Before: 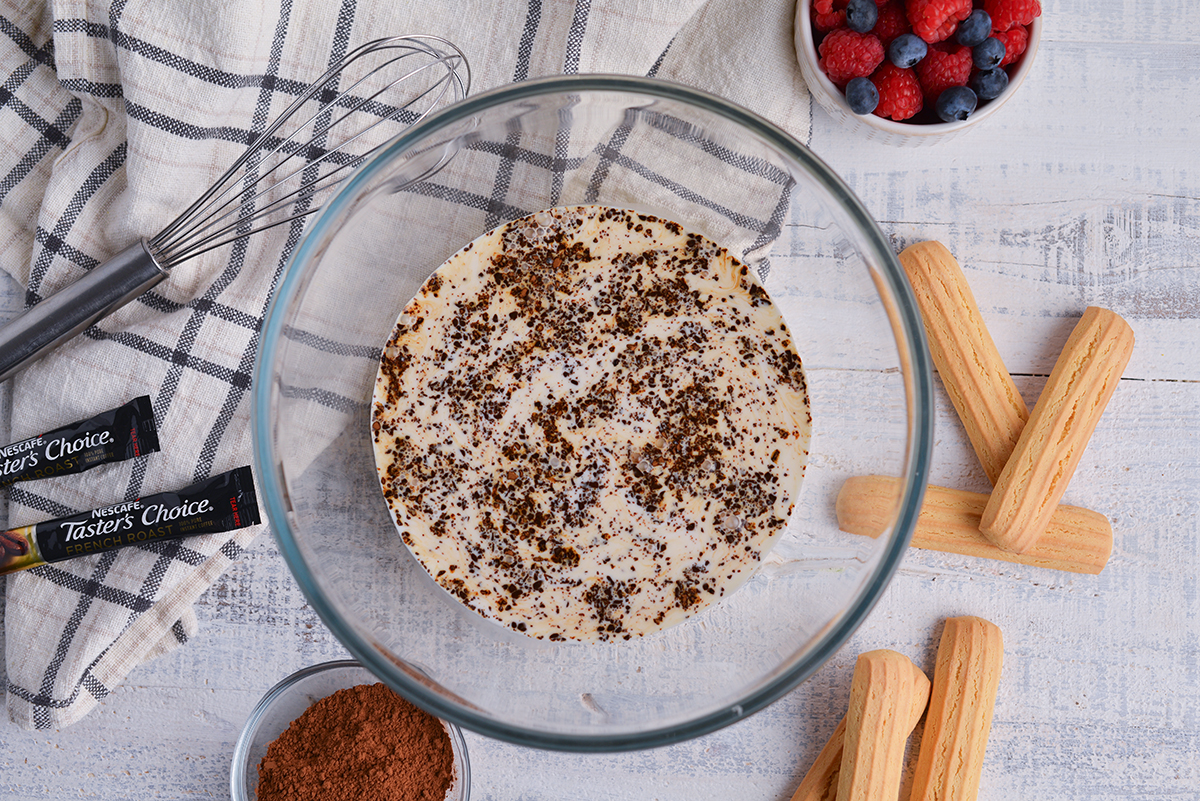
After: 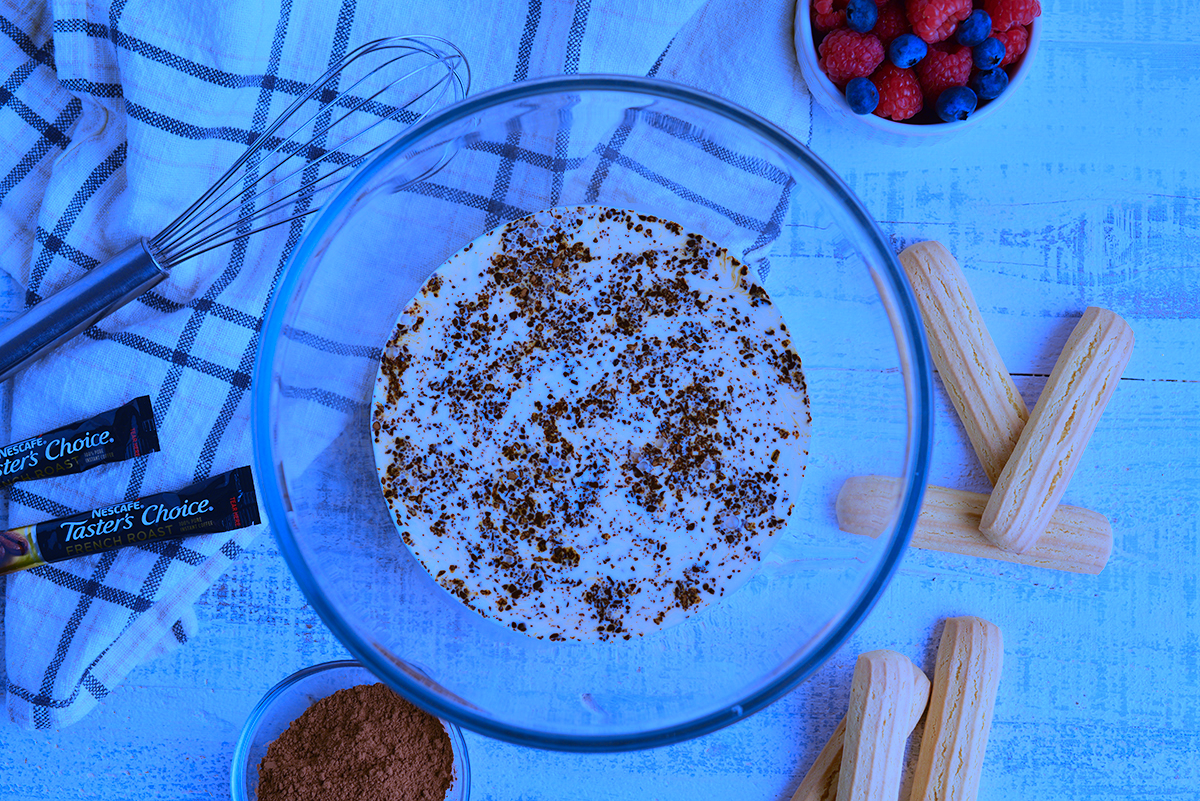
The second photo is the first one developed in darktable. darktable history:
exposure: compensate highlight preservation false
color calibration: output R [0.994, 0.059, -0.119, 0], output G [-0.036, 1.09, -0.119, 0], output B [0.078, -0.108, 0.961, 0], illuminant custom, x 0.371, y 0.382, temperature 4281.14 K
white balance: red 0.766, blue 1.537
